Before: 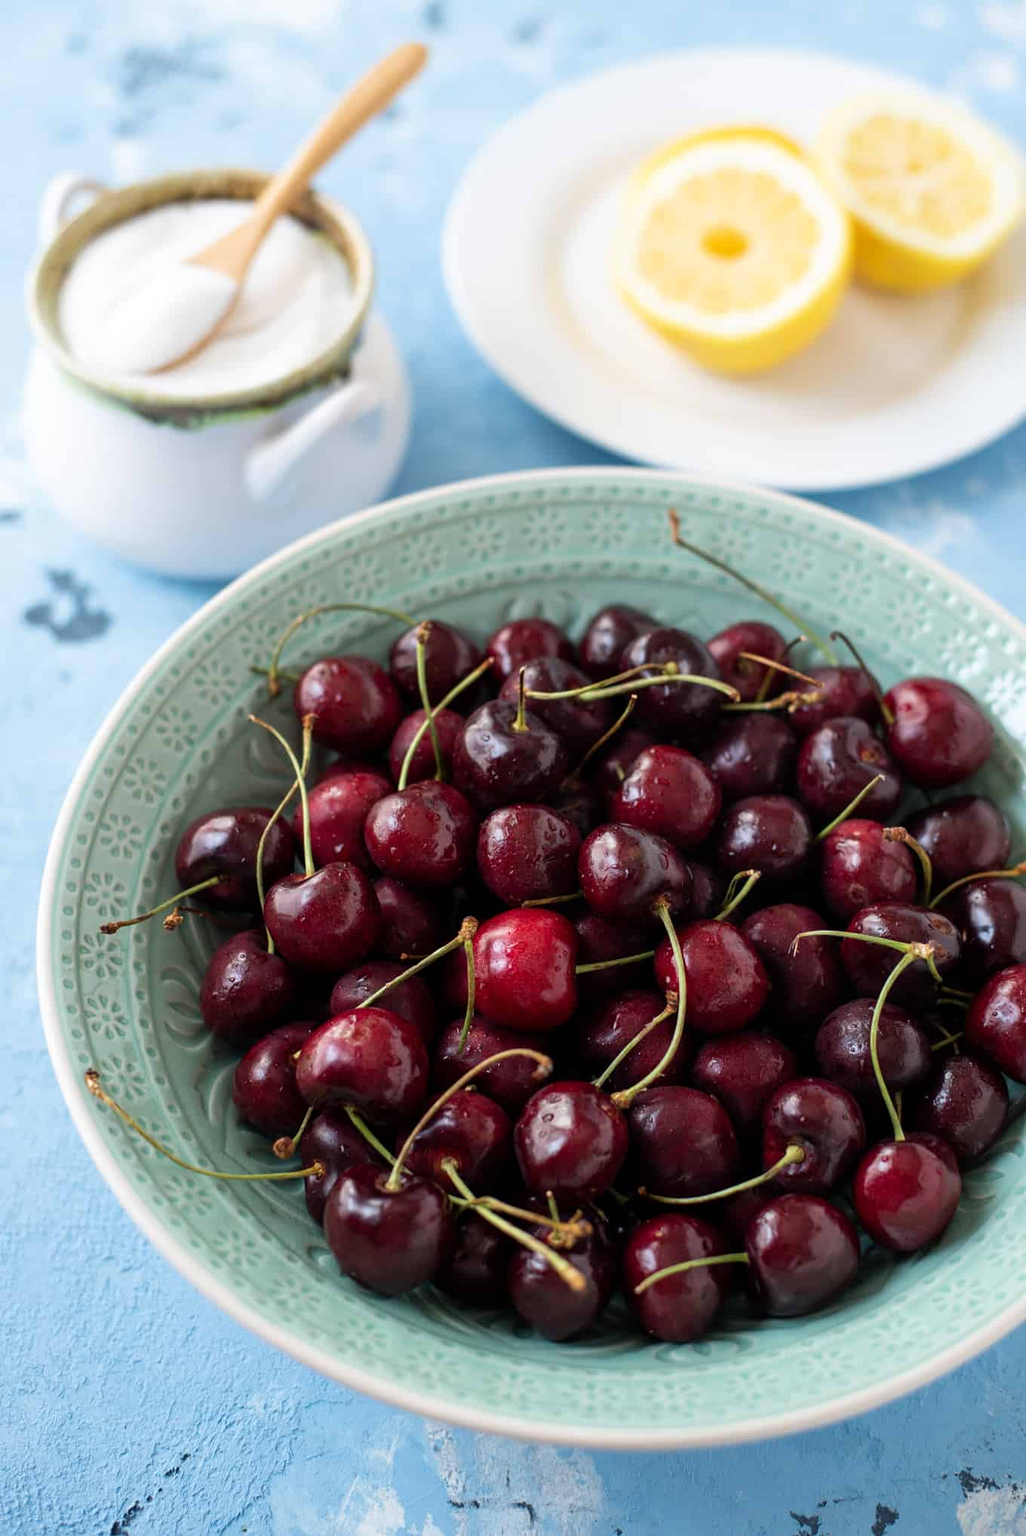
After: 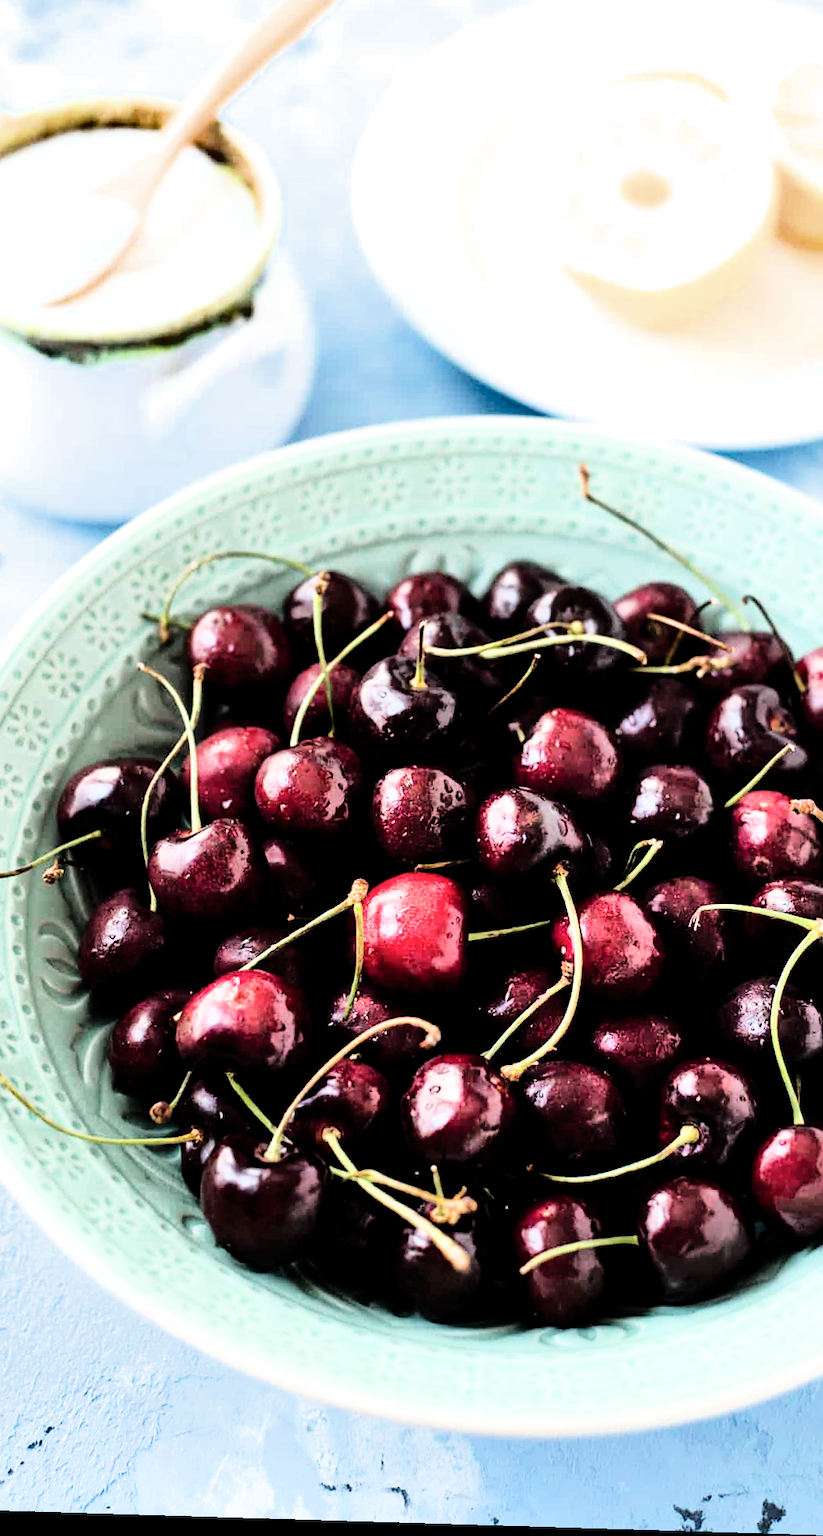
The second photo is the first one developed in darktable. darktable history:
exposure: black level correction 0, exposure 1.125 EV, compensate exposure bias true, compensate highlight preservation false
shadows and highlights: shadows color adjustment 97.66%, soften with gaussian
white balance: red 0.978, blue 0.999
crop and rotate: left 13.15%, top 5.251%, right 12.609%
rotate and perspective: rotation 1.72°, automatic cropping off
filmic rgb: black relative exposure -5 EV, hardness 2.88, contrast 1.3, highlights saturation mix -10%
tone curve: curves: ch0 [(0, 0) (0.224, 0.12) (0.375, 0.296) (0.528, 0.472) (0.681, 0.634) (0.8, 0.766) (0.873, 0.877) (1, 1)], preserve colors basic power
tone equalizer: -8 EV -0.75 EV, -7 EV -0.7 EV, -6 EV -0.6 EV, -5 EV -0.4 EV, -3 EV 0.4 EV, -2 EV 0.6 EV, -1 EV 0.7 EV, +0 EV 0.75 EV, edges refinement/feathering 500, mask exposure compensation -1.57 EV, preserve details no
